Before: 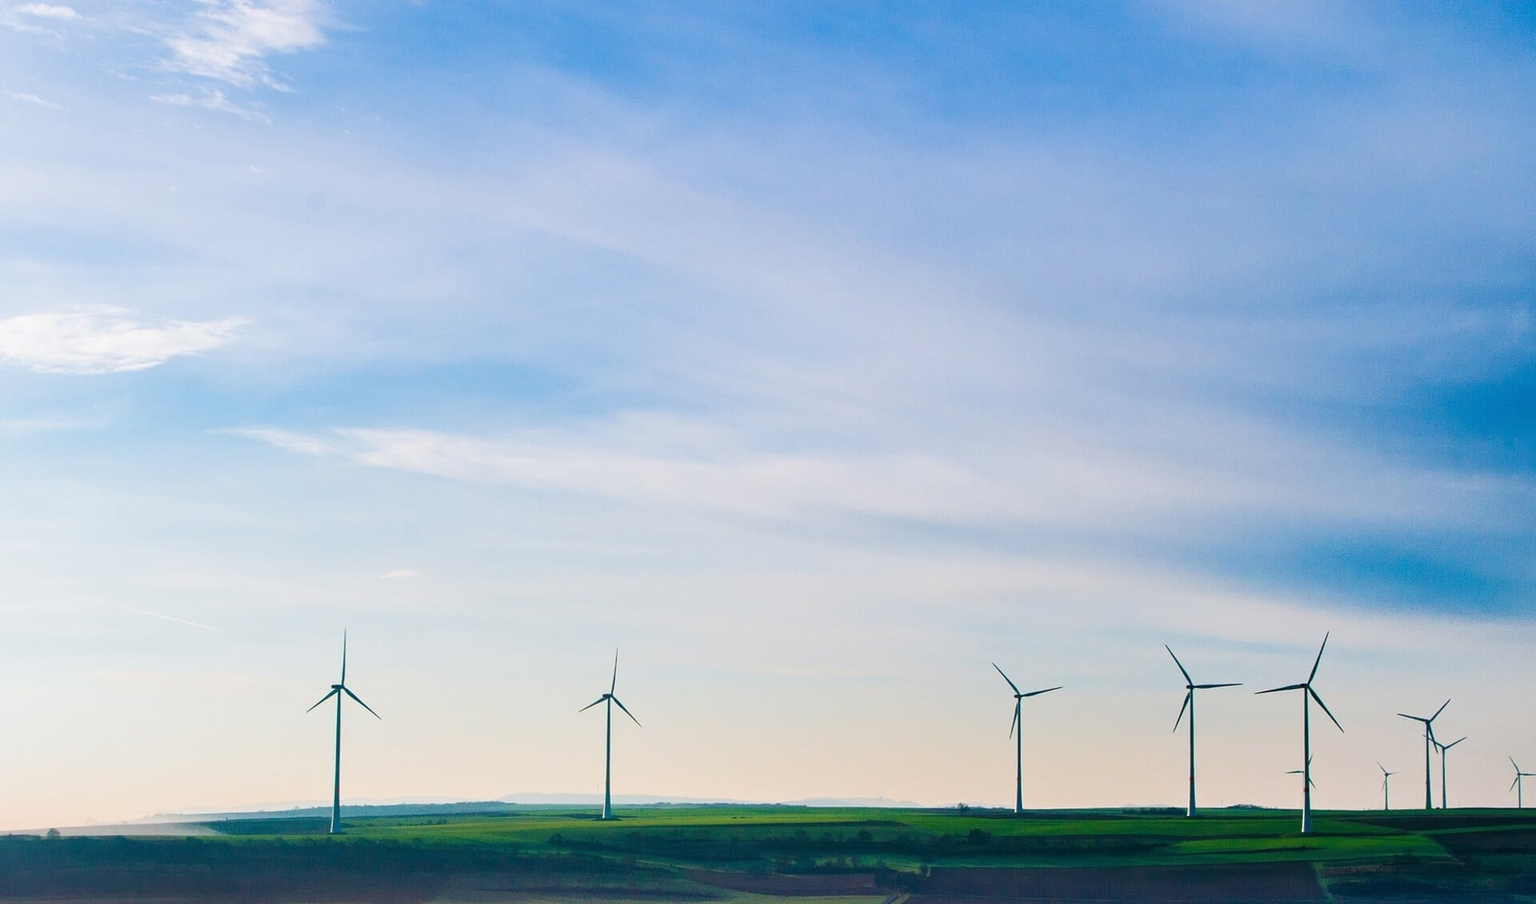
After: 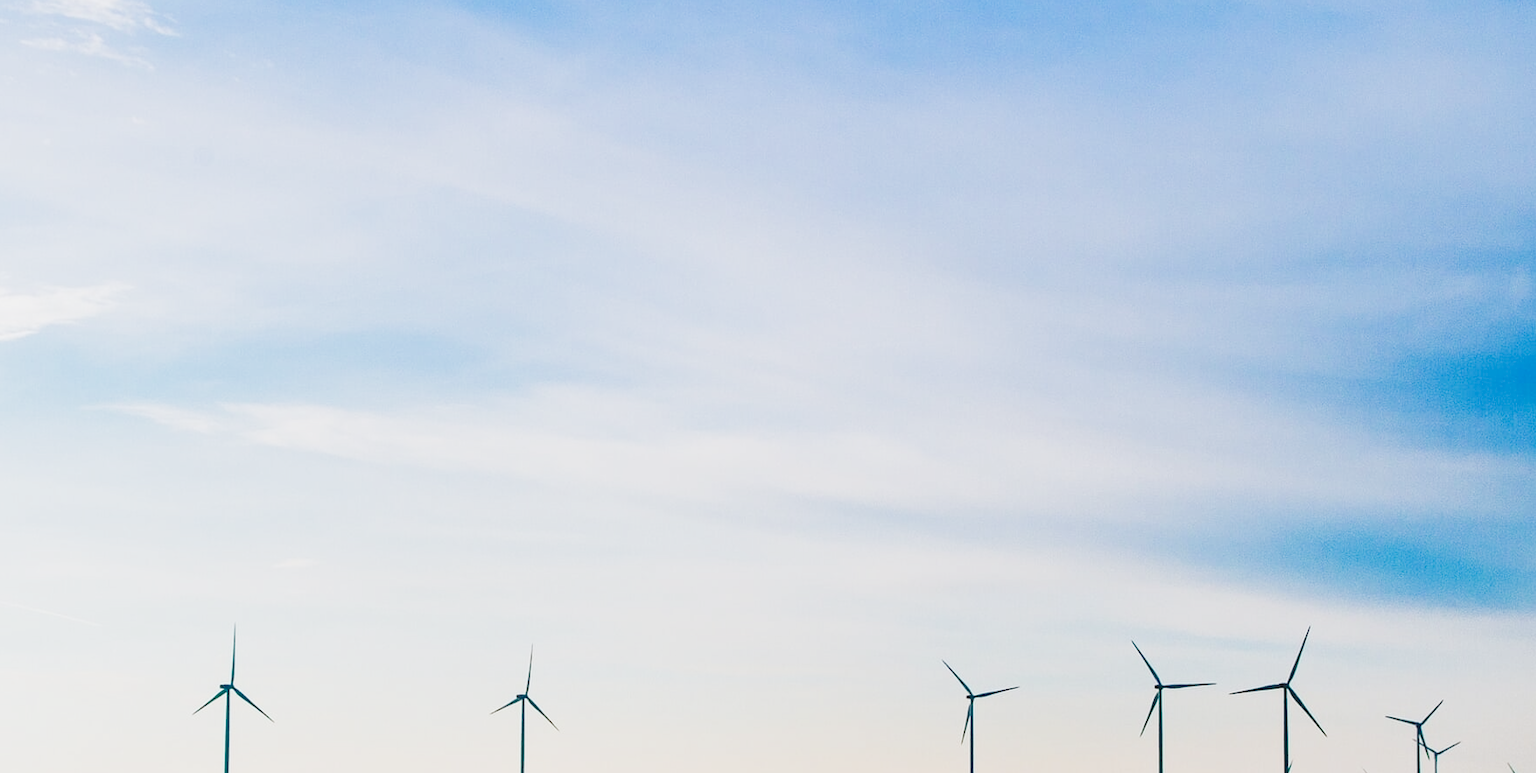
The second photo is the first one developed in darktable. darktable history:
crop: left 8.535%, top 6.564%, bottom 15.197%
color balance rgb: global offset › luminance 1.495%, perceptual saturation grading › global saturation 20%, perceptual saturation grading › highlights -50.4%, perceptual saturation grading › shadows 31.165%
tone curve: curves: ch0 [(0, 0) (0.042, 0.023) (0.157, 0.114) (0.302, 0.308) (0.44, 0.507) (0.607, 0.705) (0.824, 0.882) (1, 0.965)]; ch1 [(0, 0) (0.339, 0.334) (0.445, 0.419) (0.476, 0.454) (0.503, 0.501) (0.517, 0.513) (0.551, 0.567) (0.622, 0.662) (0.706, 0.741) (1, 1)]; ch2 [(0, 0) (0.327, 0.318) (0.417, 0.426) (0.46, 0.453) (0.502, 0.5) (0.514, 0.524) (0.547, 0.572) (0.615, 0.656) (0.717, 0.778) (1, 1)], preserve colors none
